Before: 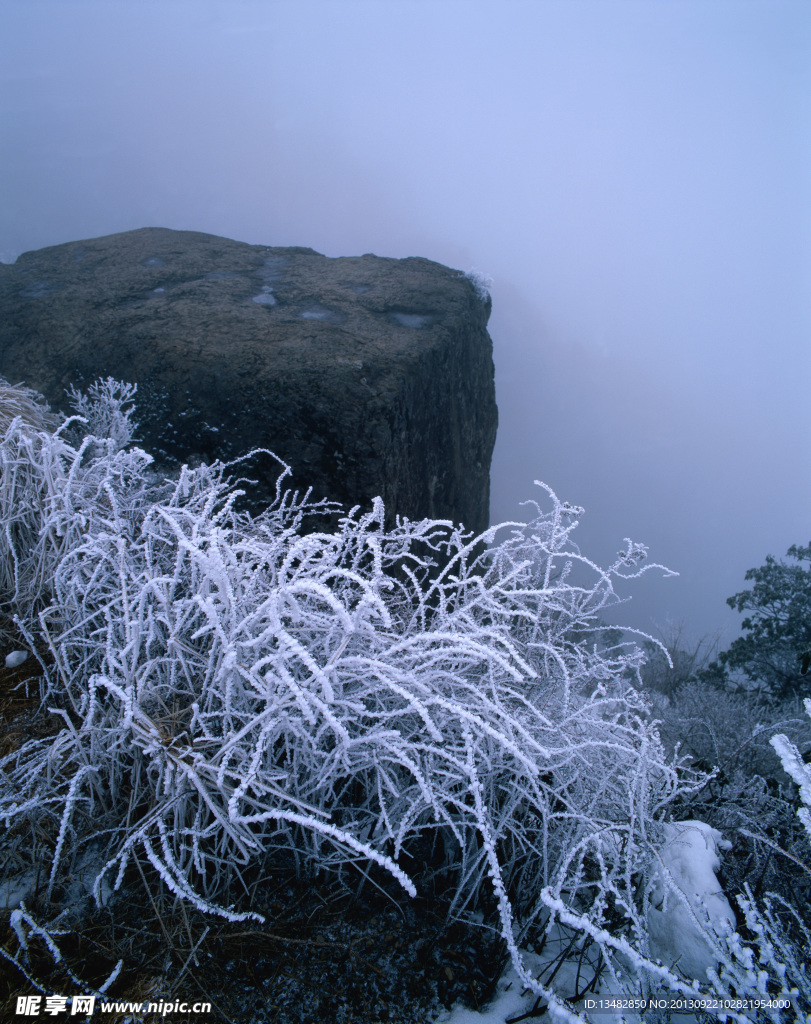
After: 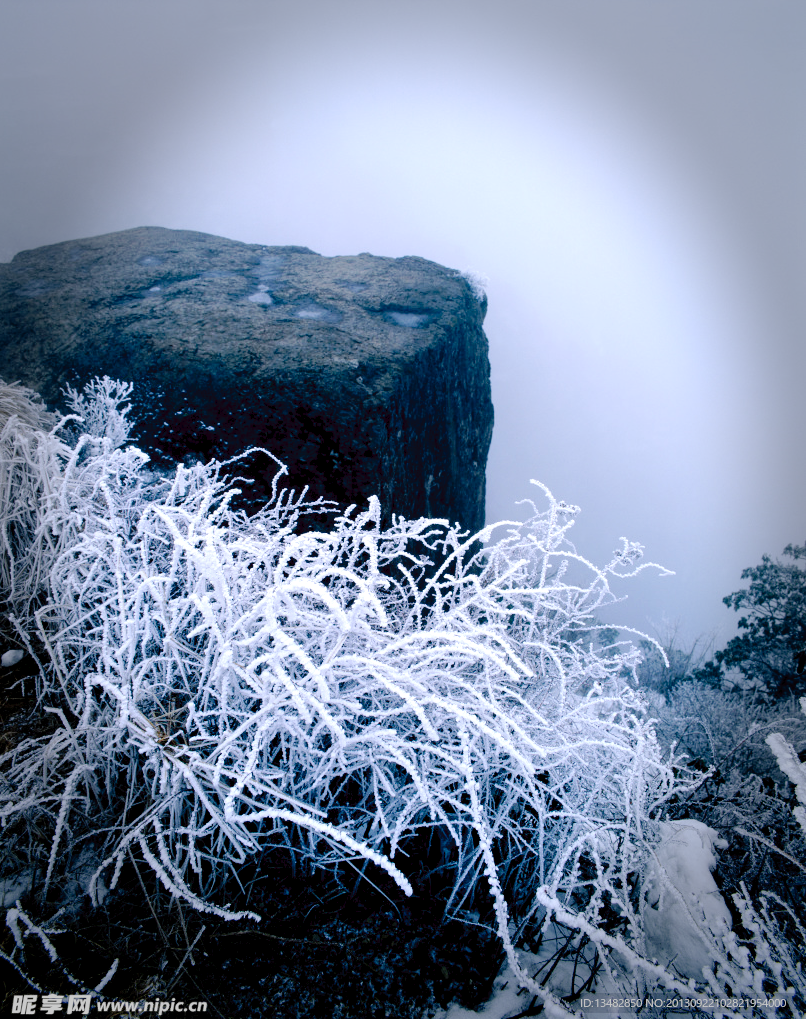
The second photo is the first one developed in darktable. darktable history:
vignetting: fall-off start 66.7%, fall-off radius 39.74%, brightness -0.576, saturation -0.258, automatic ratio true, width/height ratio 0.671, dithering 16-bit output
tone curve: curves: ch0 [(0, 0) (0.003, 0.044) (0.011, 0.045) (0.025, 0.048) (0.044, 0.051) (0.069, 0.065) (0.1, 0.08) (0.136, 0.108) (0.177, 0.152) (0.224, 0.216) (0.277, 0.305) (0.335, 0.392) (0.399, 0.481) (0.468, 0.579) (0.543, 0.658) (0.623, 0.729) (0.709, 0.8) (0.801, 0.867) (0.898, 0.93) (1, 1)], preserve colors none
base curve: curves: ch0 [(0, 0) (0.283, 0.295) (1, 1)], preserve colors none
exposure: black level correction 0.012, exposure 0.7 EV, compensate exposure bias true, compensate highlight preservation false
crop and rotate: left 0.614%, top 0.179%, bottom 0.309%
